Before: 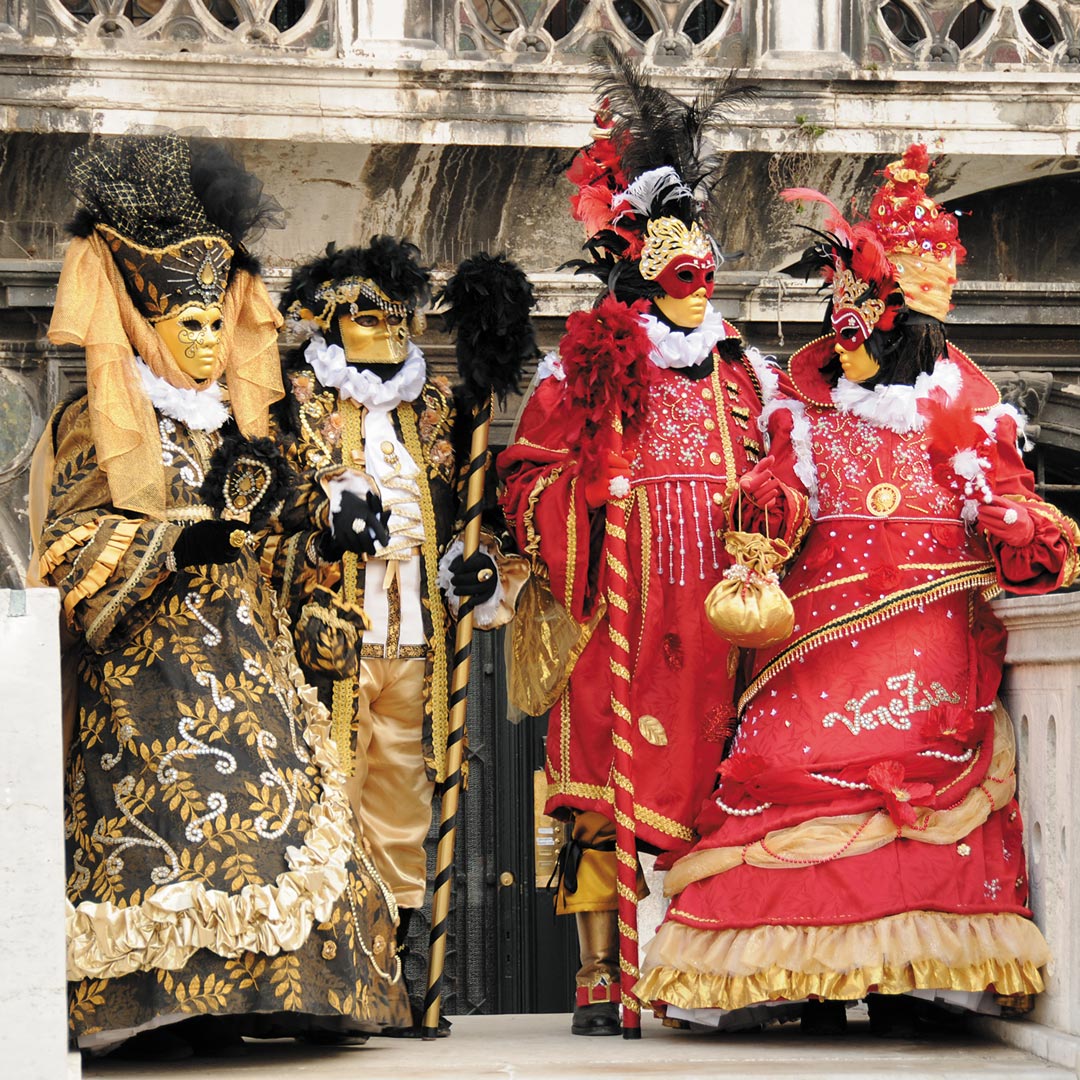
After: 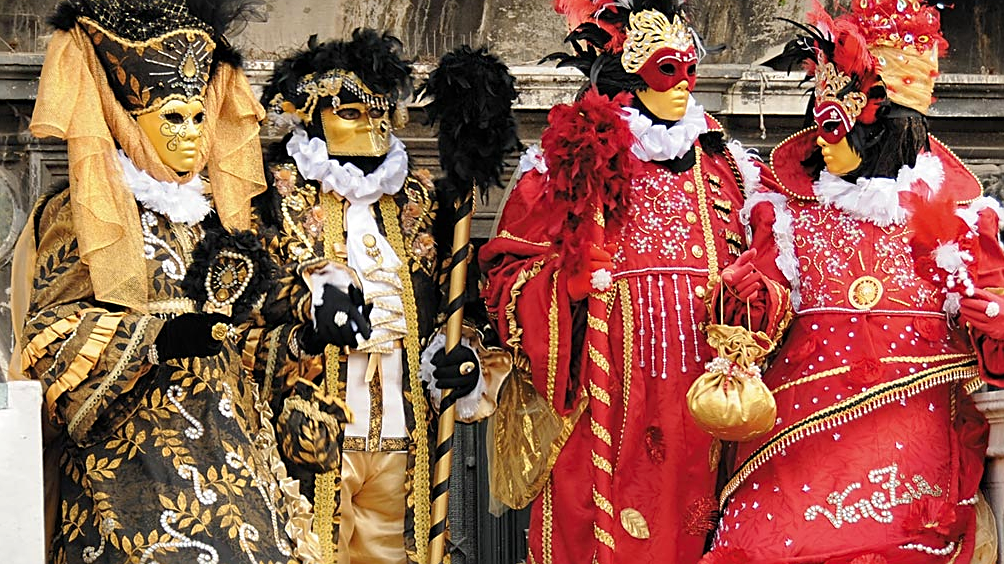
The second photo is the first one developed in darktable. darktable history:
sharpen: on, module defaults
crop: left 1.744%, top 19.225%, right 5.069%, bottom 28.357%
haze removal: compatibility mode true, adaptive false
